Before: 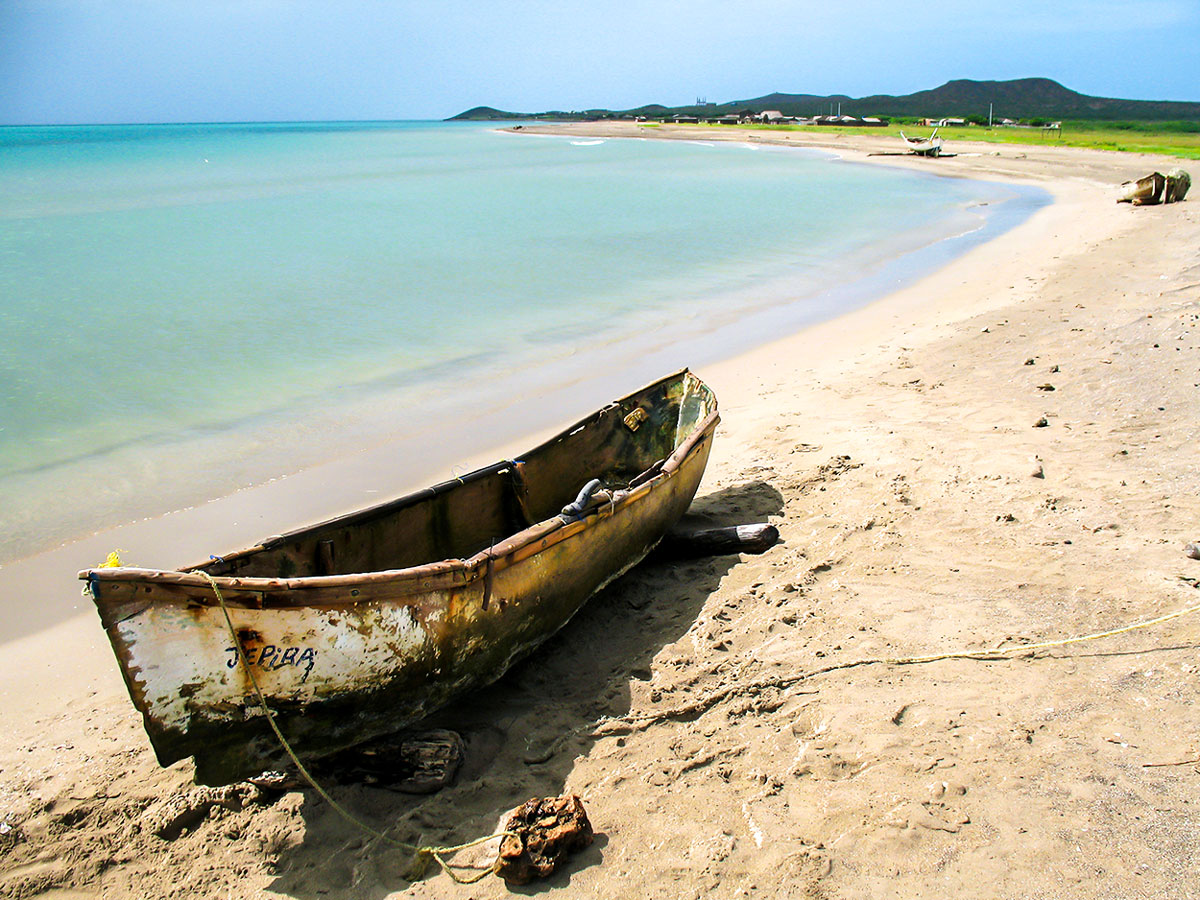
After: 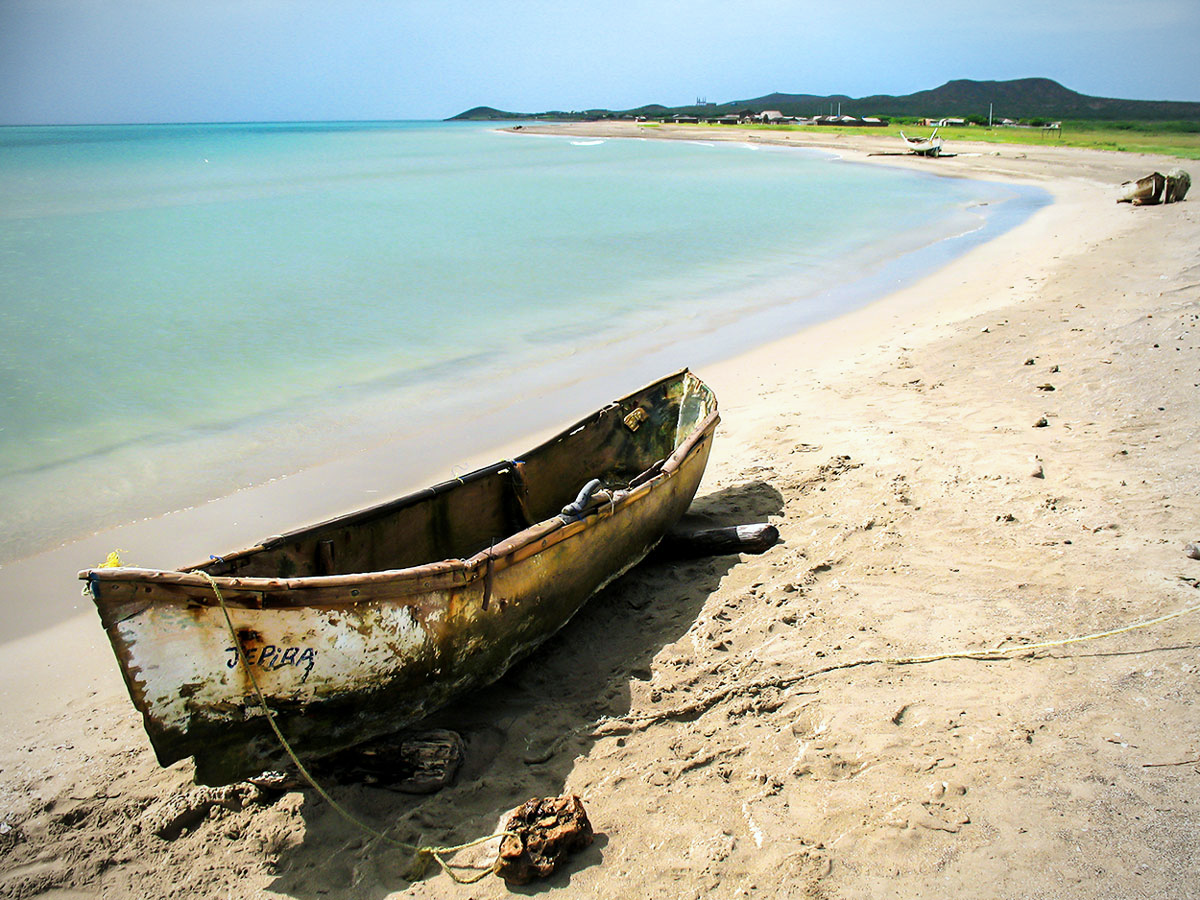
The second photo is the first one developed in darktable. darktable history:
white balance: red 0.978, blue 0.999
contrast brightness saturation: saturation -0.05
vignetting: fall-off radius 63.6%
